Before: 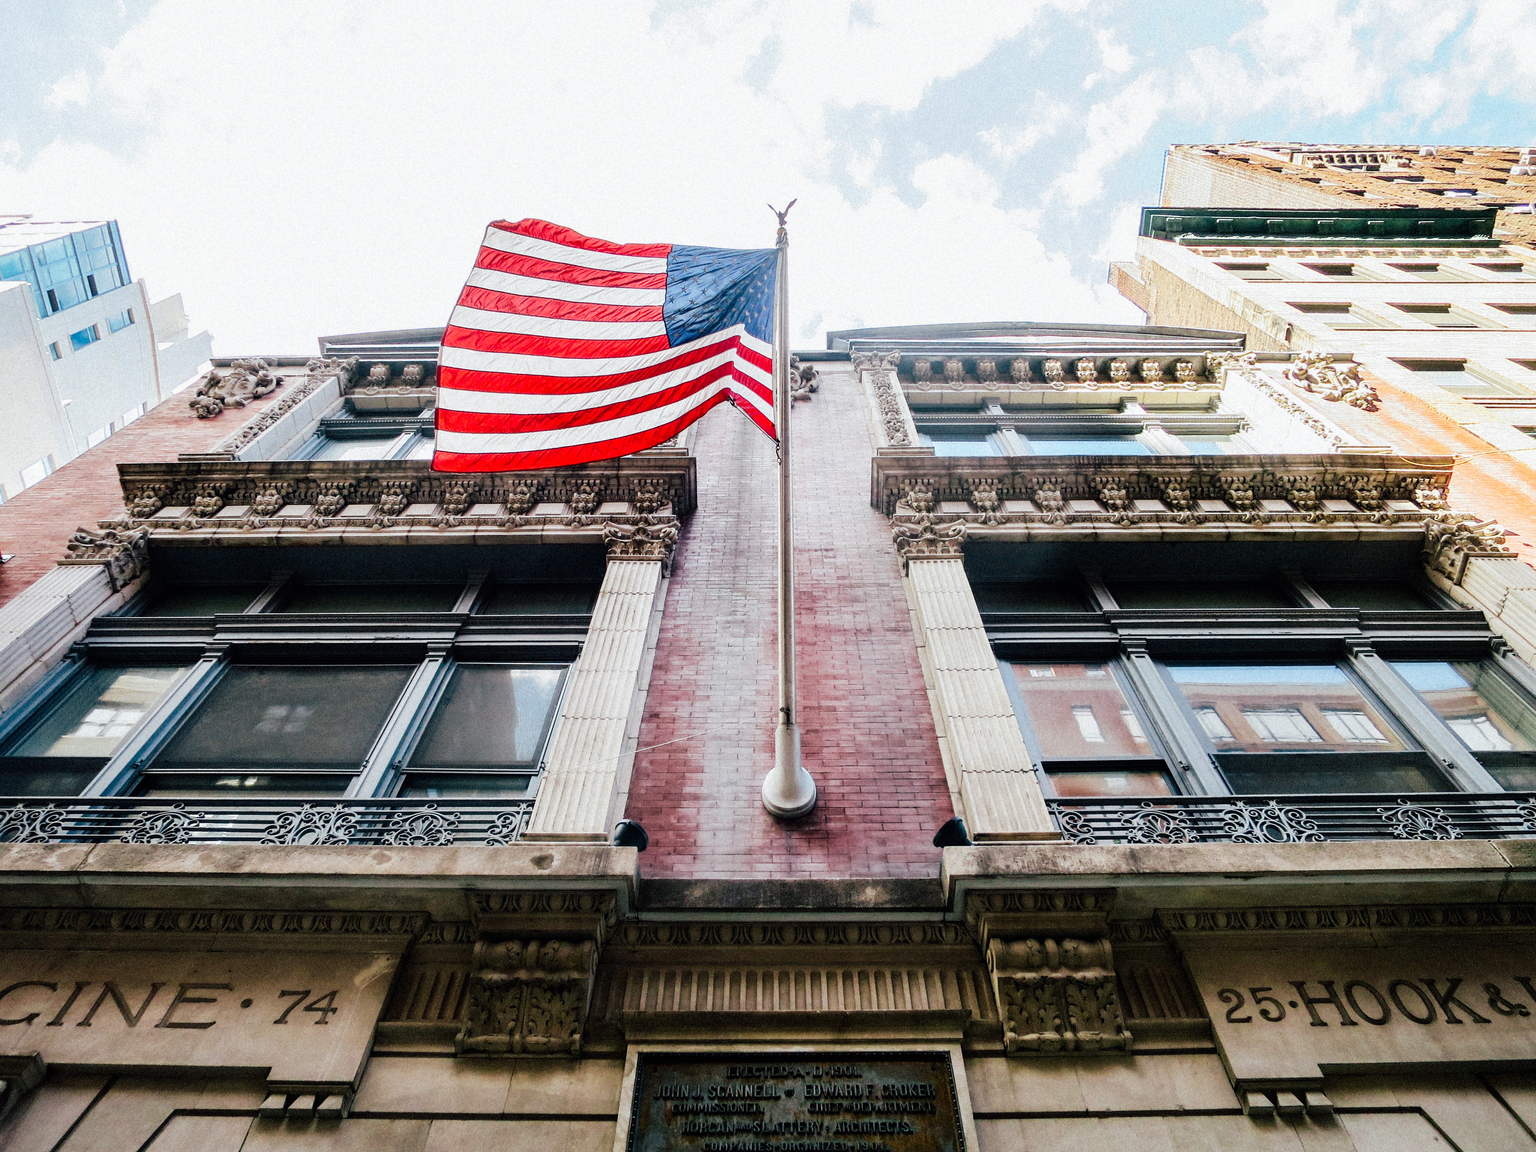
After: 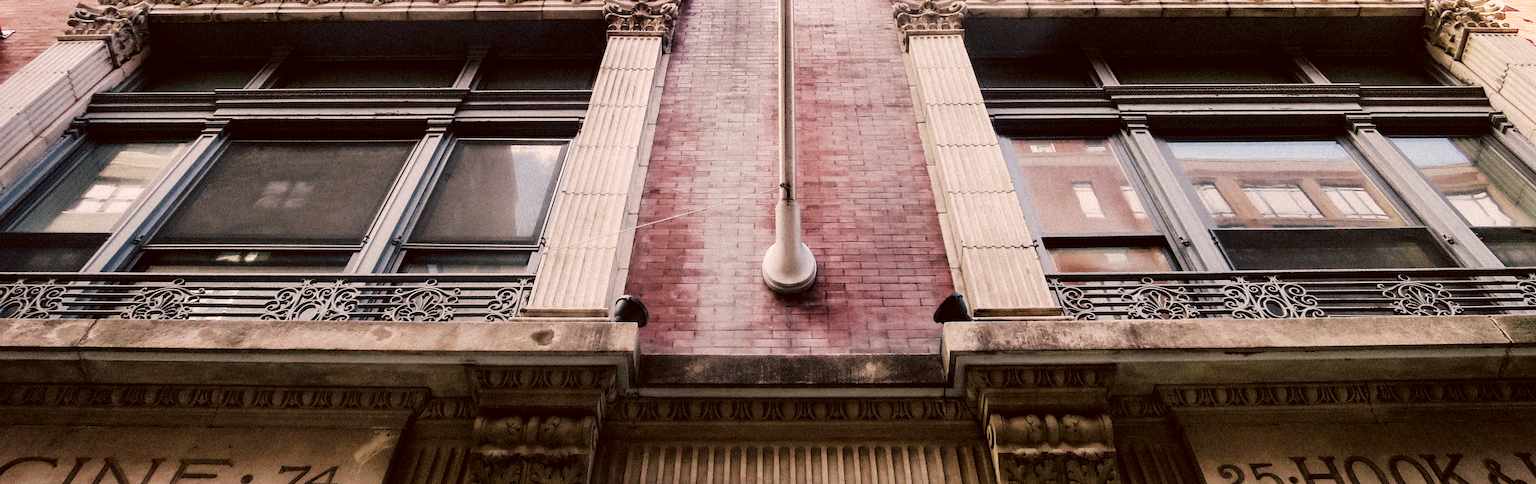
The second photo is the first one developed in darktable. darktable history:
crop: top 45.551%, bottom 12.262%
color correction: highlights a* 10.21, highlights b* 9.79, shadows a* 8.61, shadows b* 7.88, saturation 0.8
